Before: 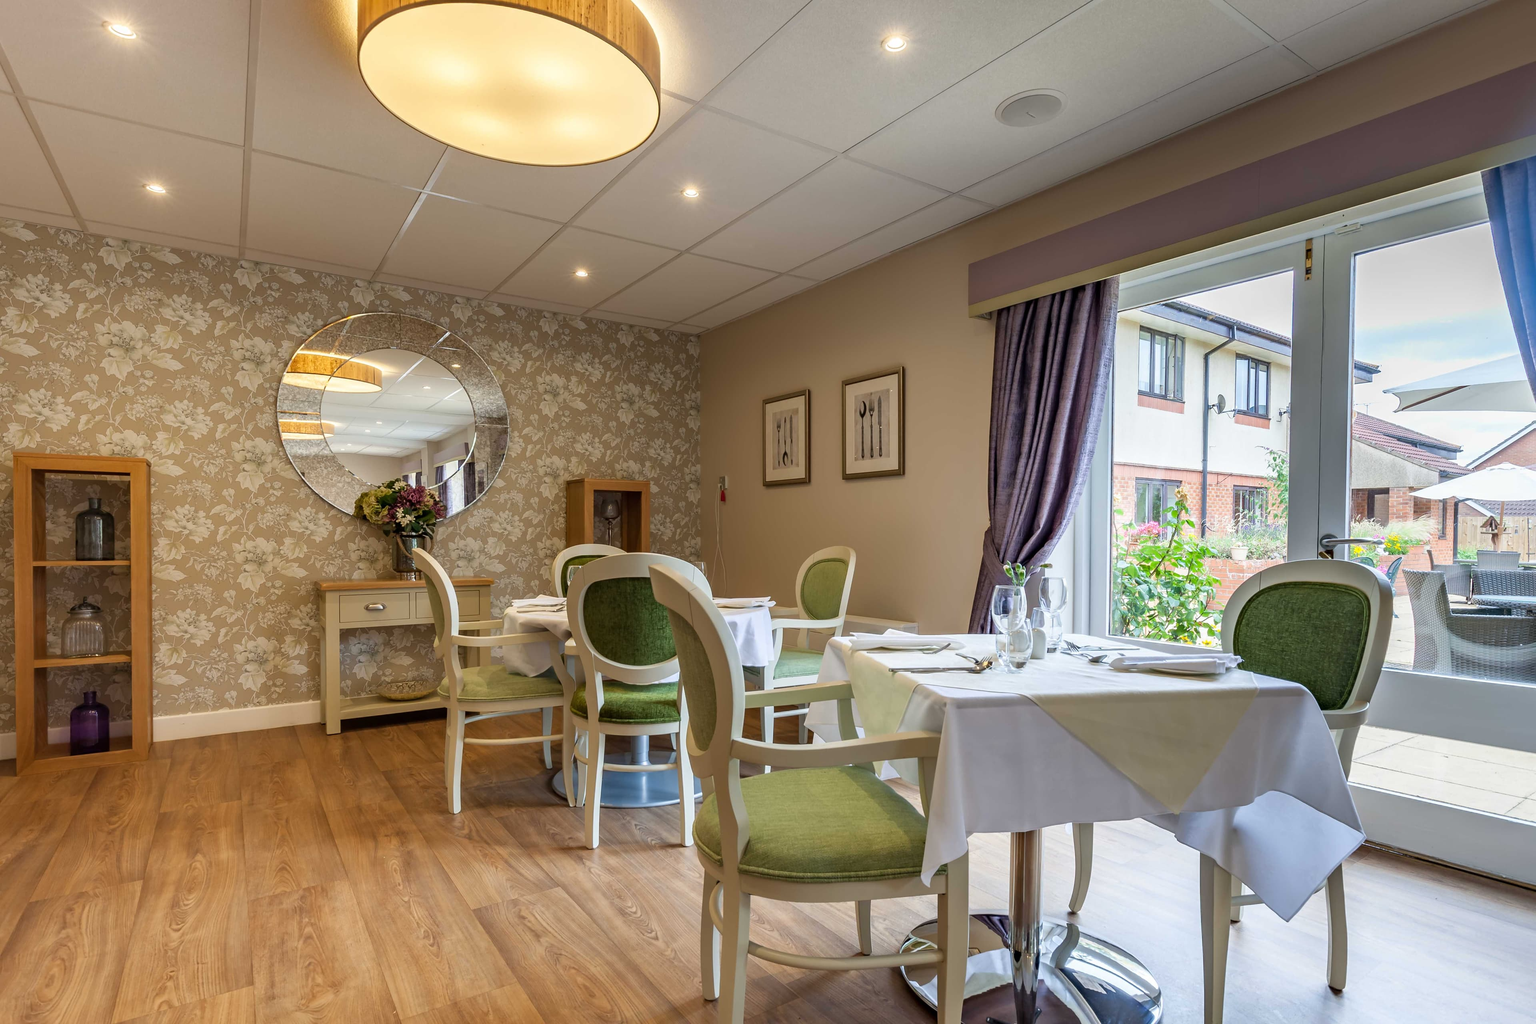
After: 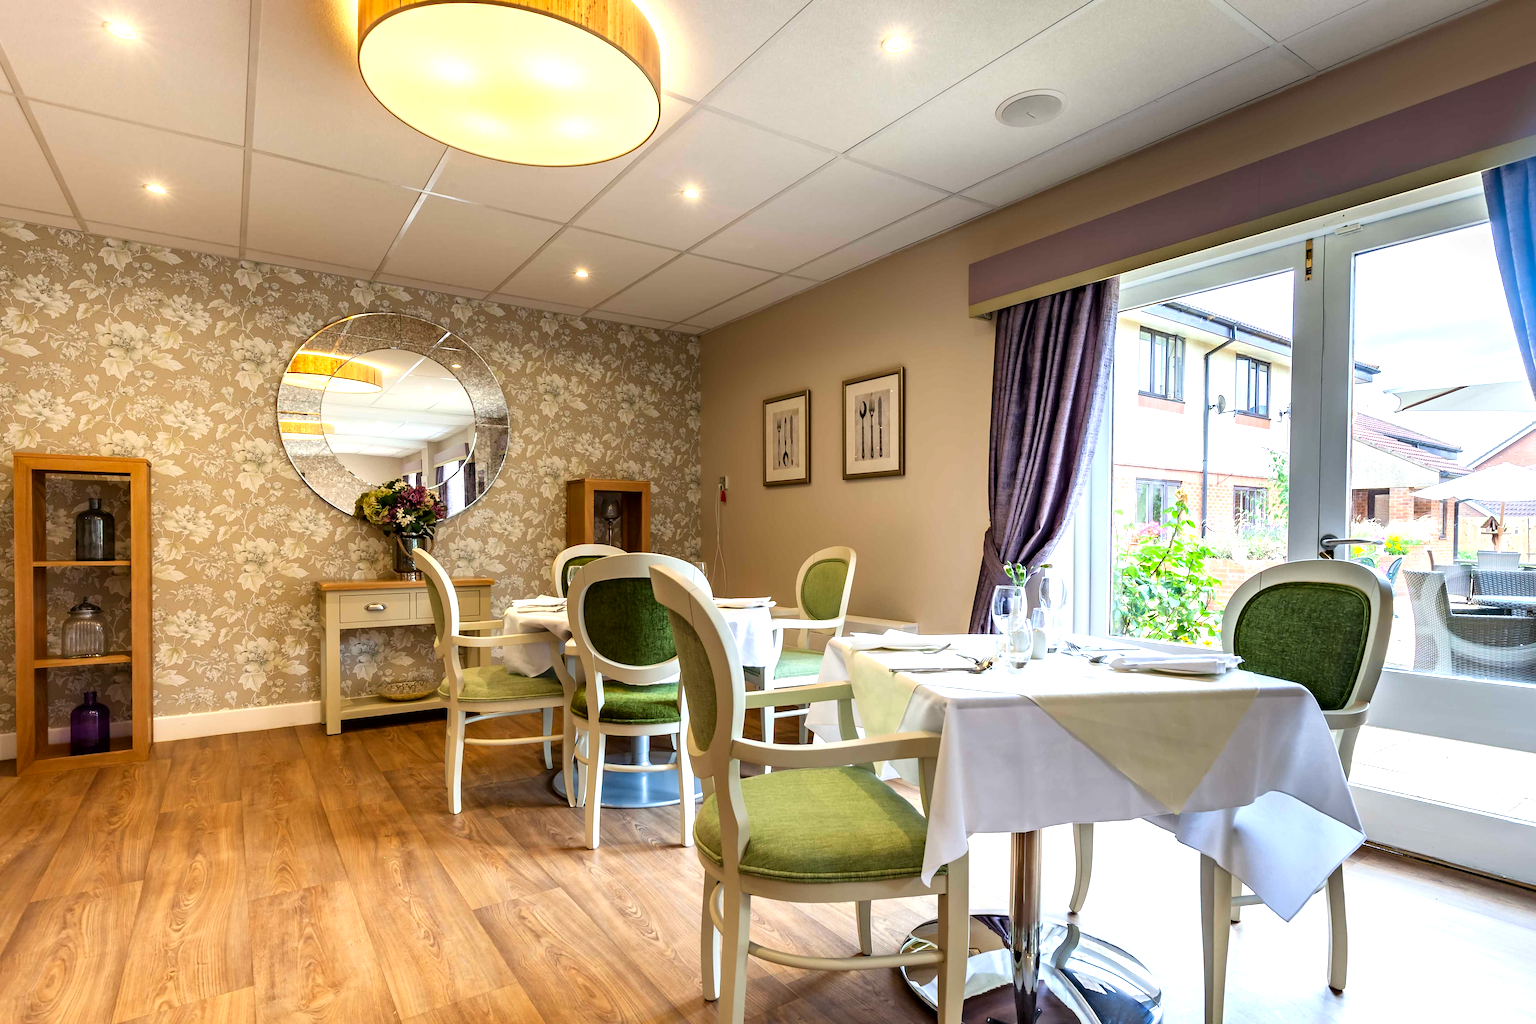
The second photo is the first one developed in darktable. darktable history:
contrast brightness saturation: contrast 0.129, brightness -0.049, saturation 0.154
tone equalizer: -8 EV -0.786 EV, -7 EV -0.667 EV, -6 EV -0.604 EV, -5 EV -0.373 EV, -3 EV 0.39 EV, -2 EV 0.6 EV, -1 EV 0.684 EV, +0 EV 0.774 EV
